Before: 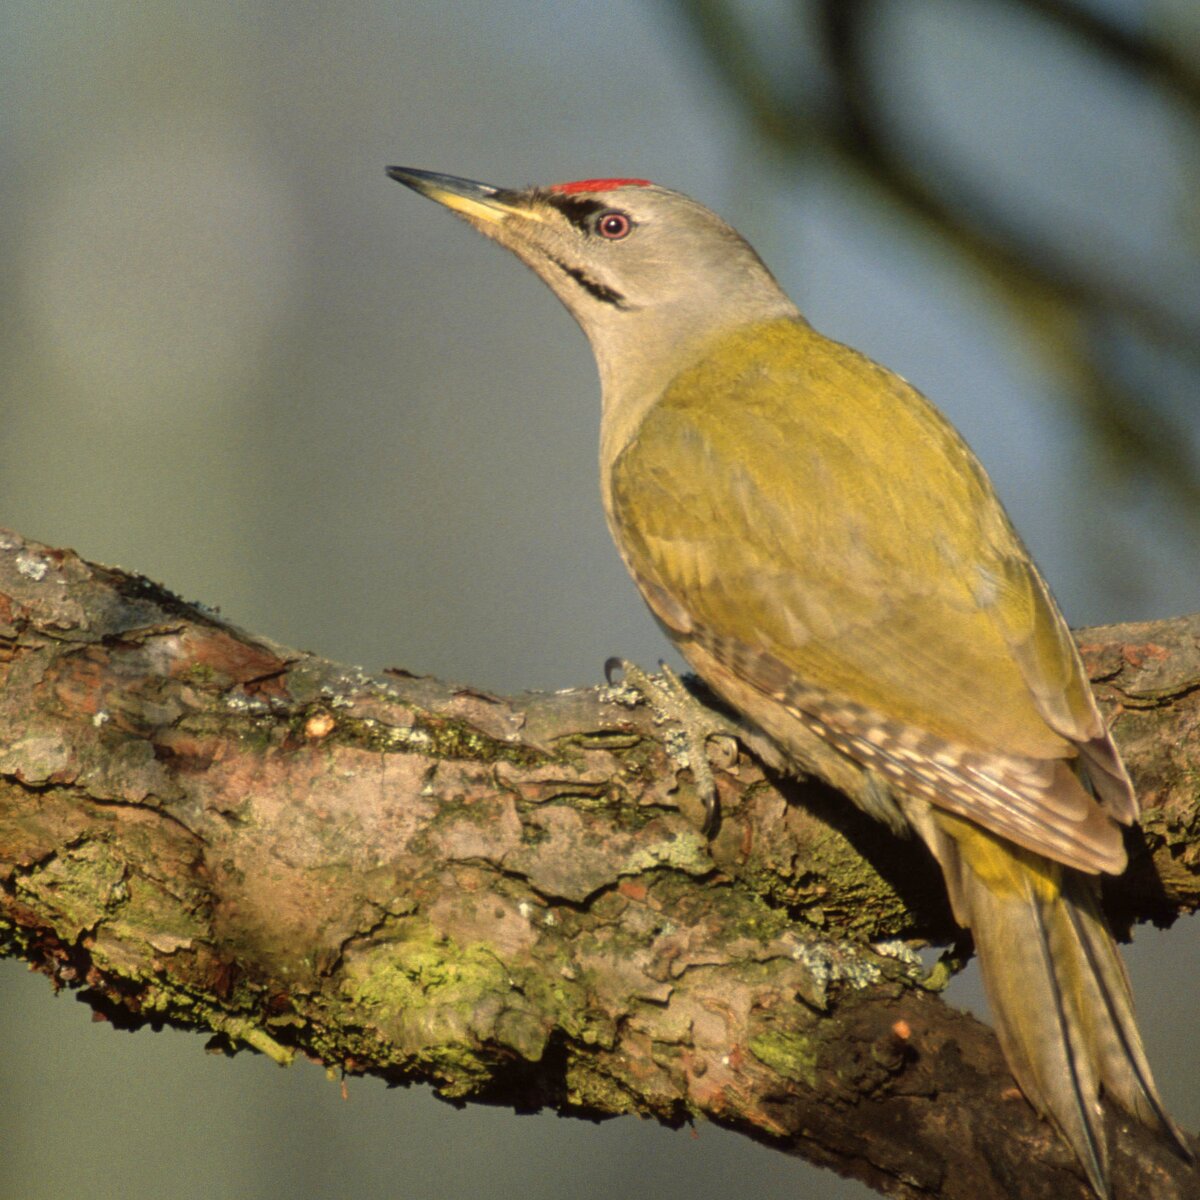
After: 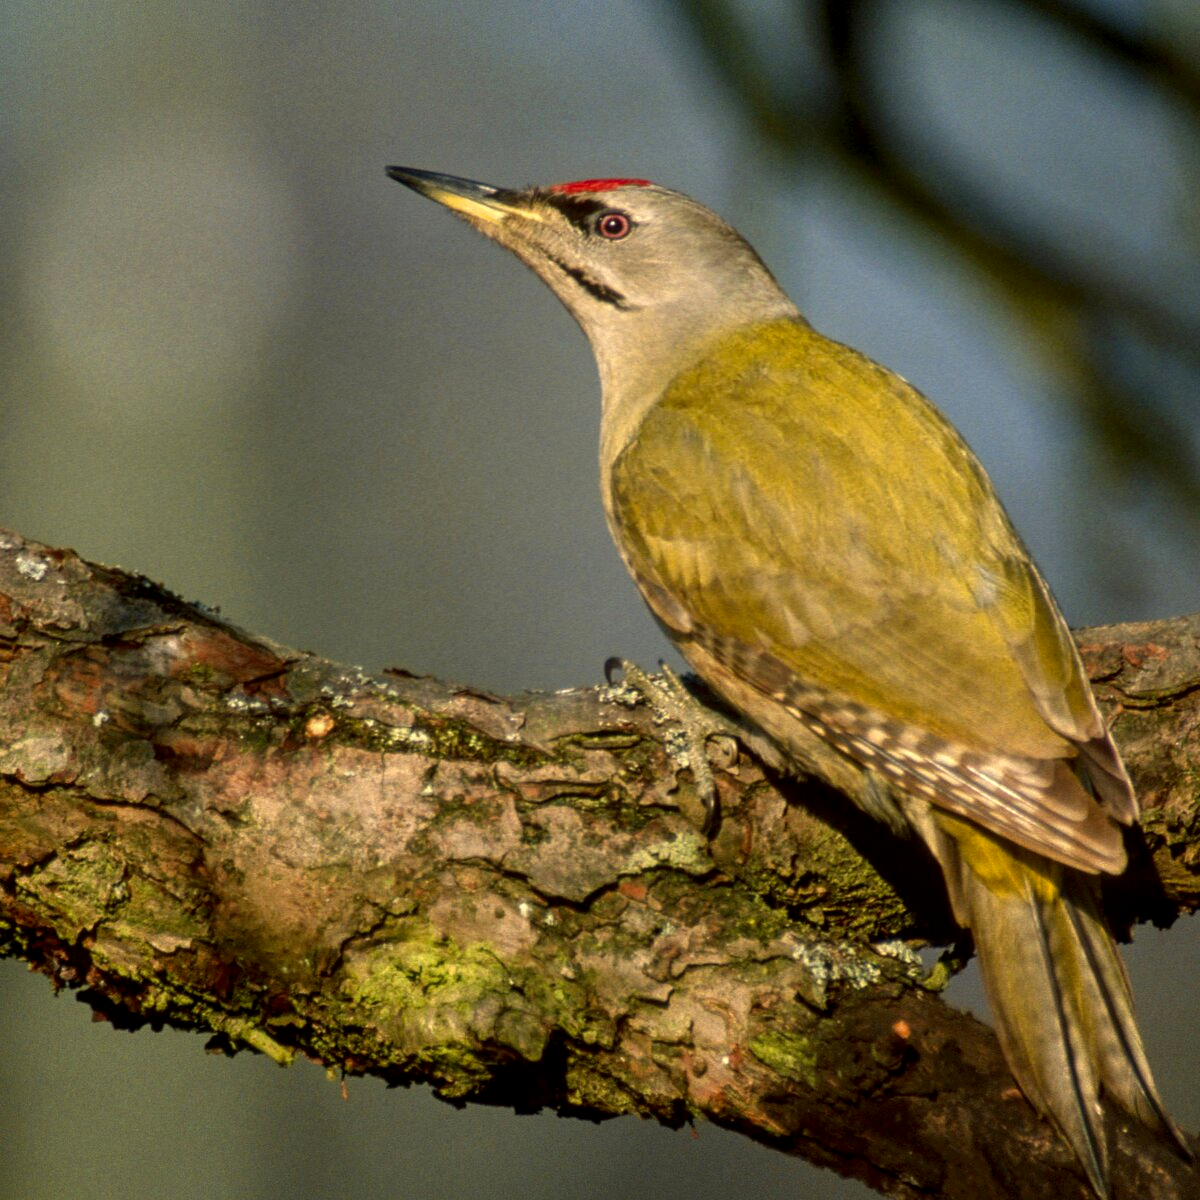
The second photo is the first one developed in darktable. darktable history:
contrast brightness saturation: contrast 0.07, brightness -0.14, saturation 0.11
local contrast: on, module defaults
